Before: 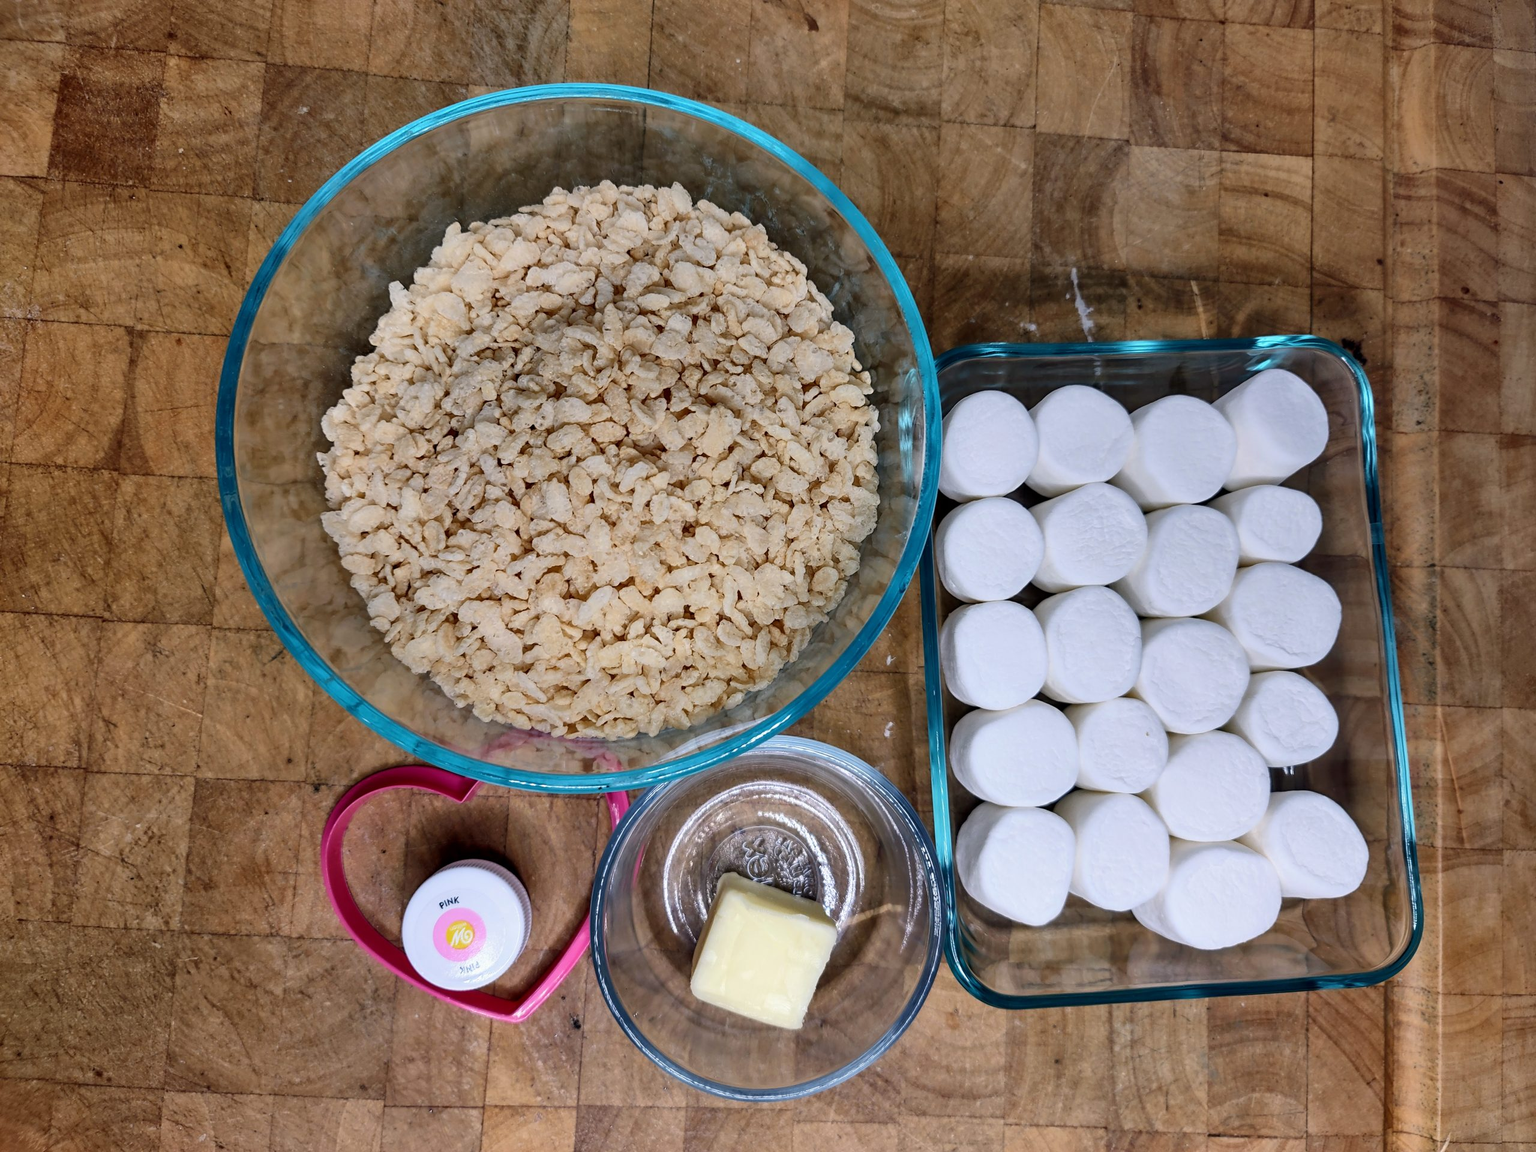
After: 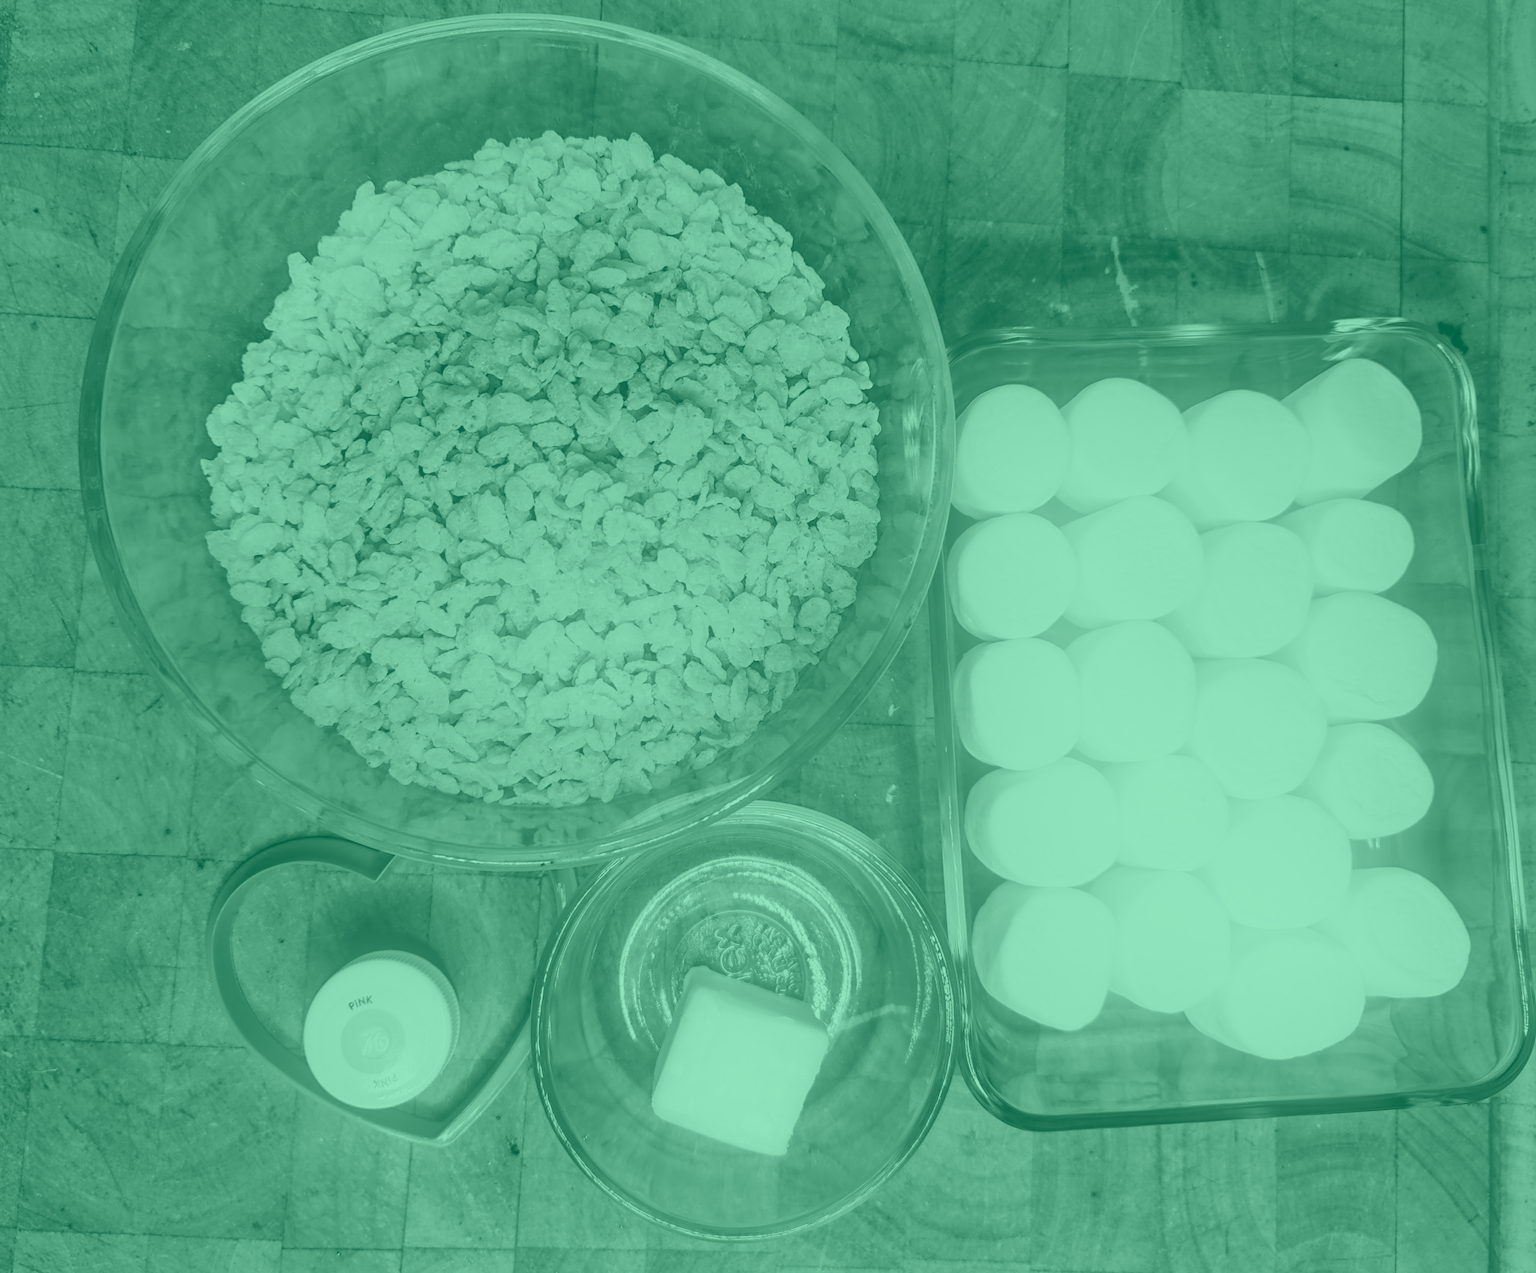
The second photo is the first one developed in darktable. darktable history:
bloom: on, module defaults
colorize: hue 147.6°, saturation 65%, lightness 21.64%
crop: left 9.807%, top 6.259%, right 7.334%, bottom 2.177%
